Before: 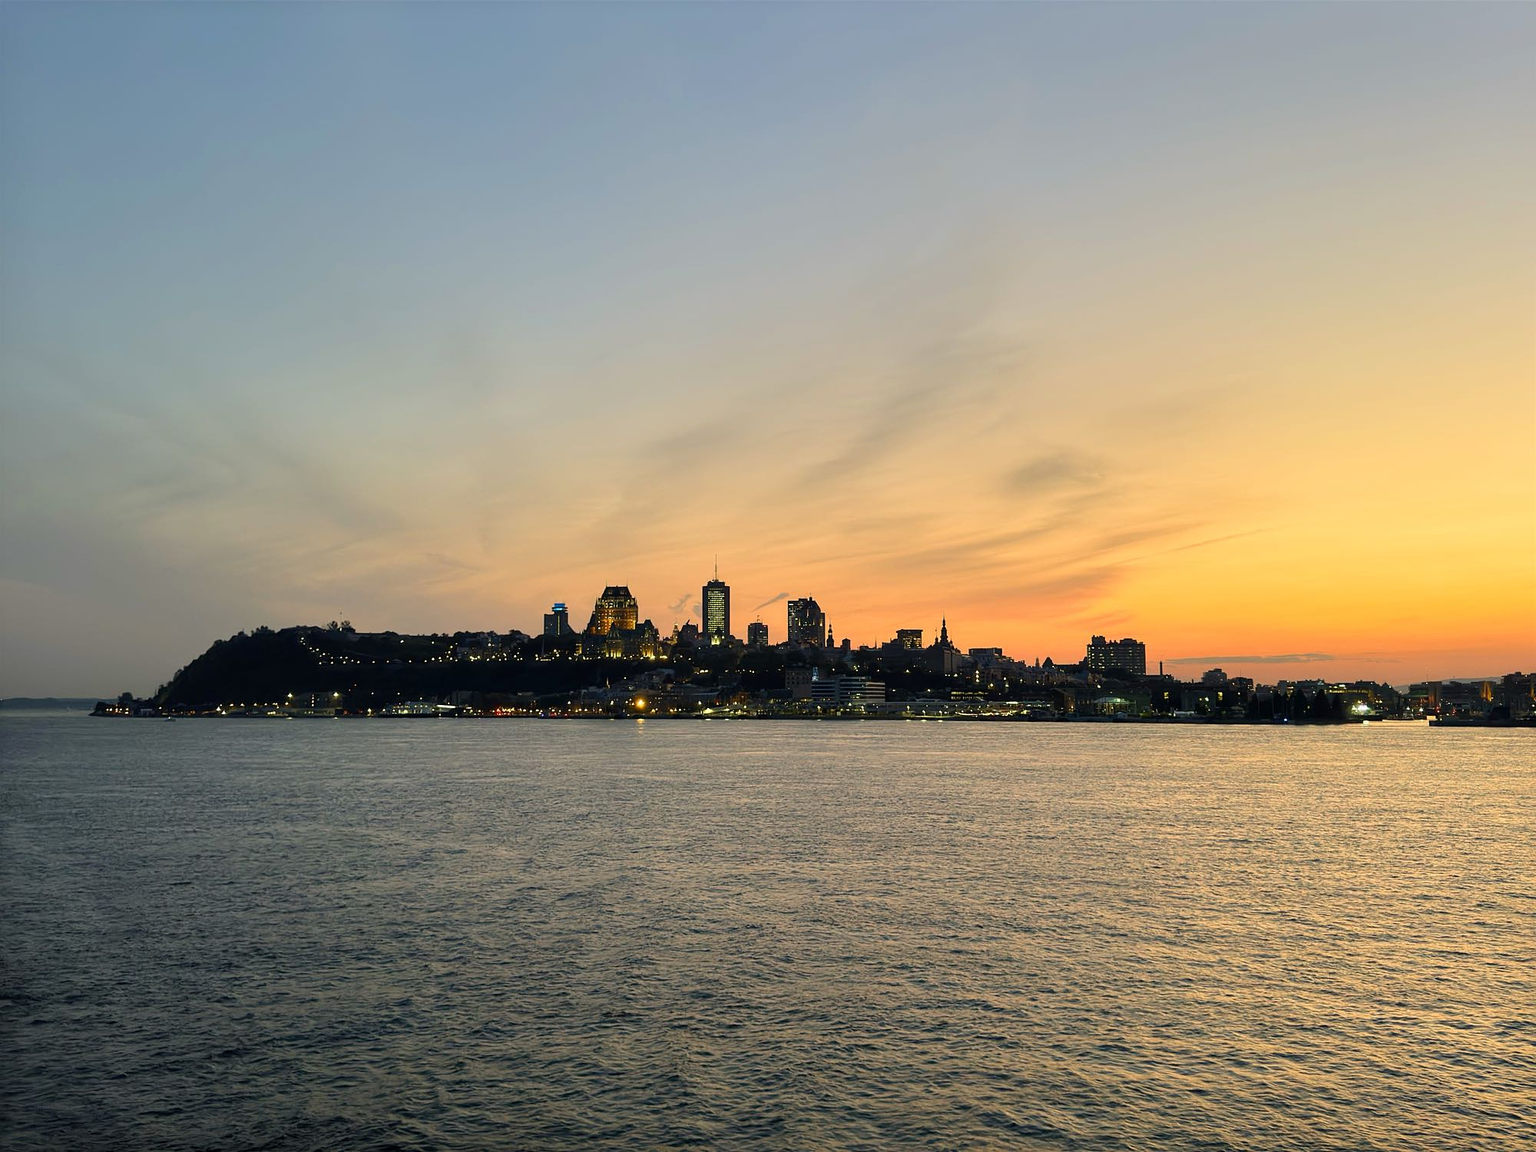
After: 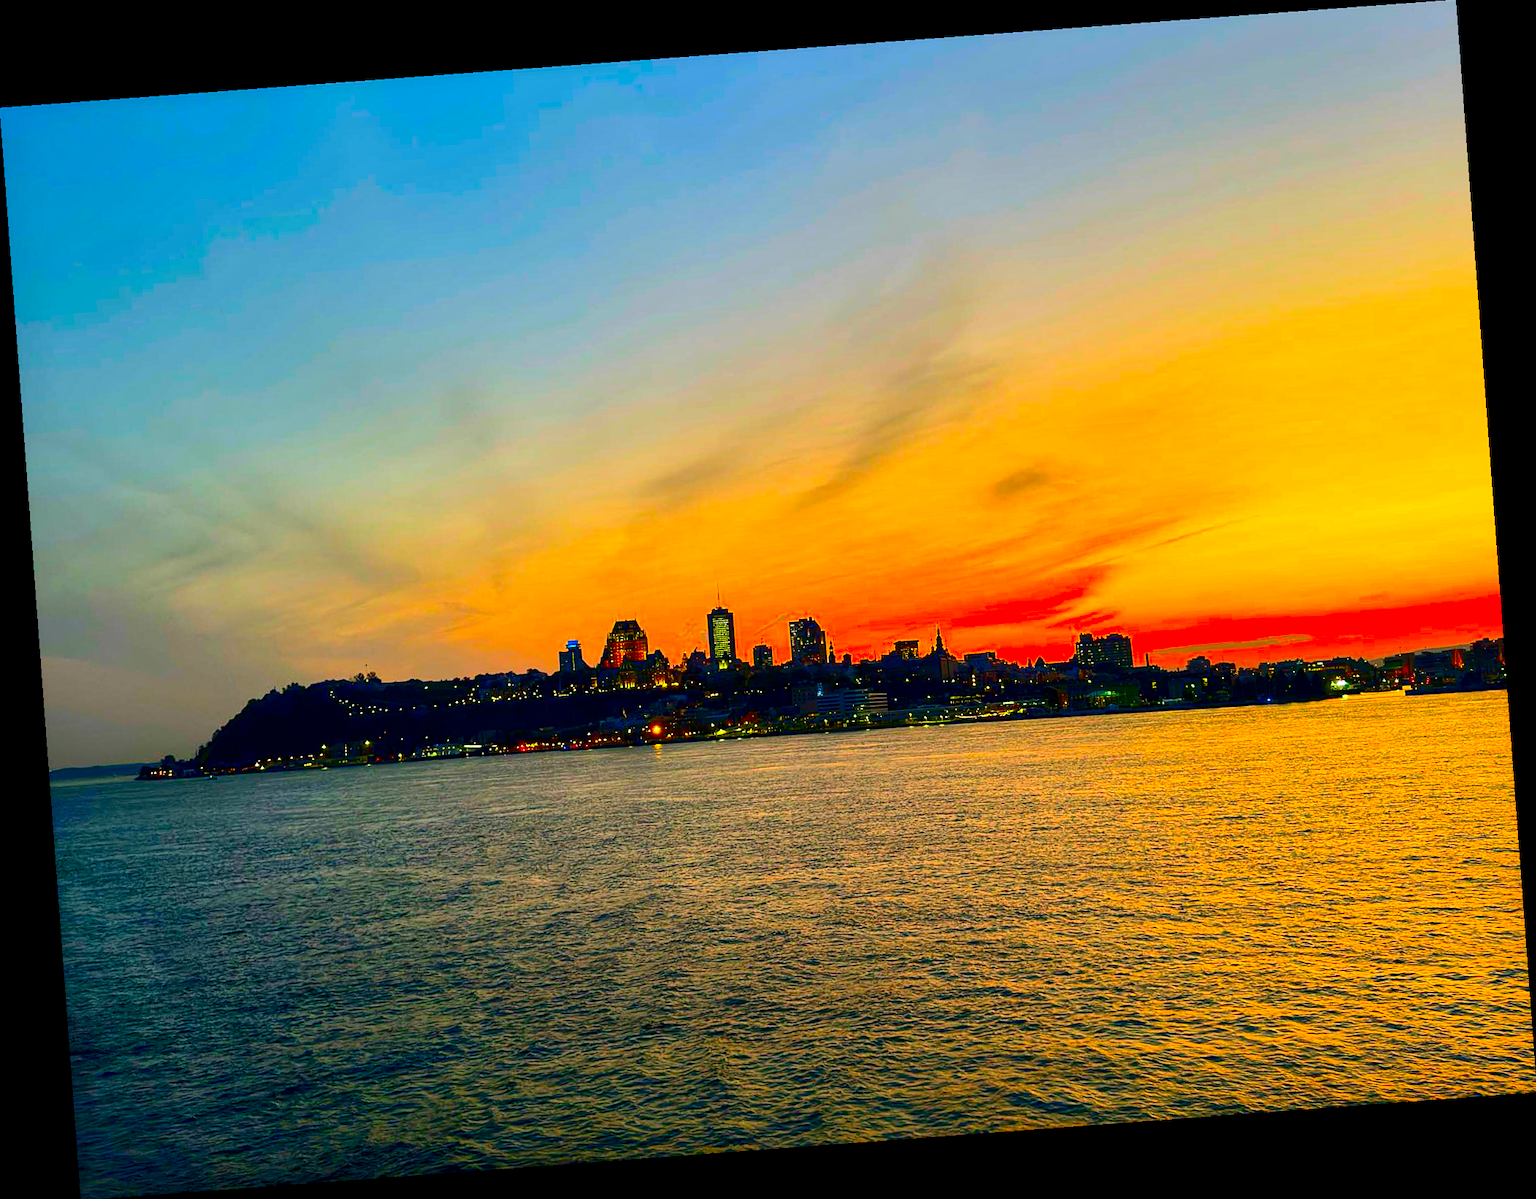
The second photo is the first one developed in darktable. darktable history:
local contrast: highlights 100%, shadows 100%, detail 131%, midtone range 0.2
contrast brightness saturation: contrast 0.32, brightness -0.08, saturation 0.17
rotate and perspective: rotation -4.25°, automatic cropping off
shadows and highlights: on, module defaults
color correction: saturation 2.15
